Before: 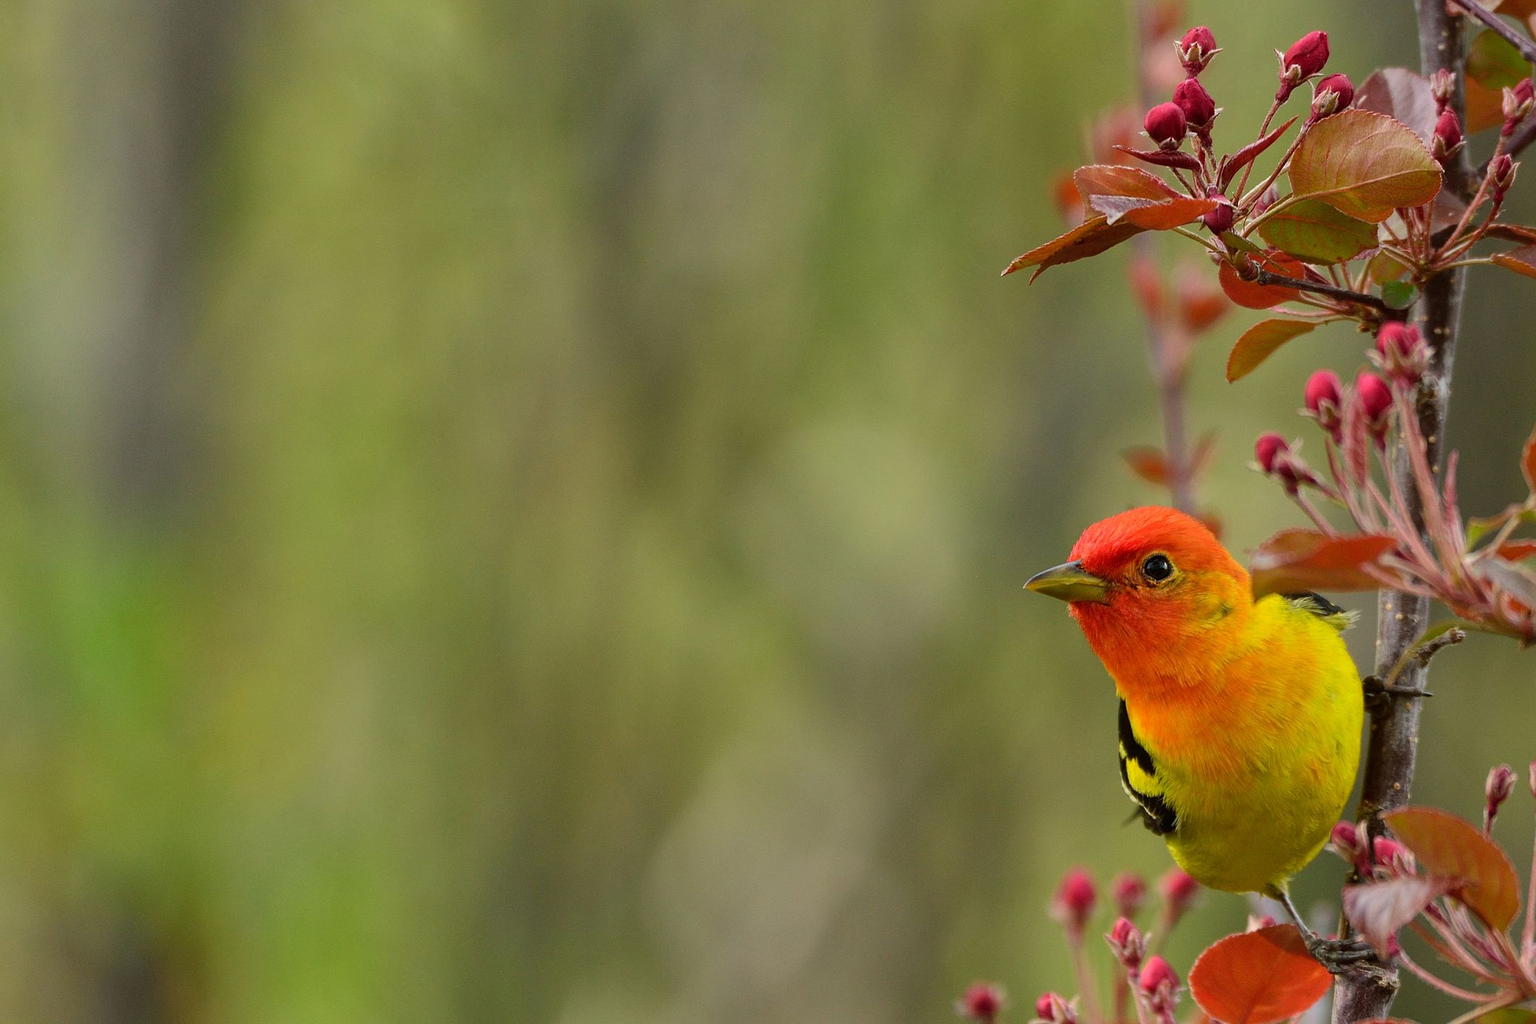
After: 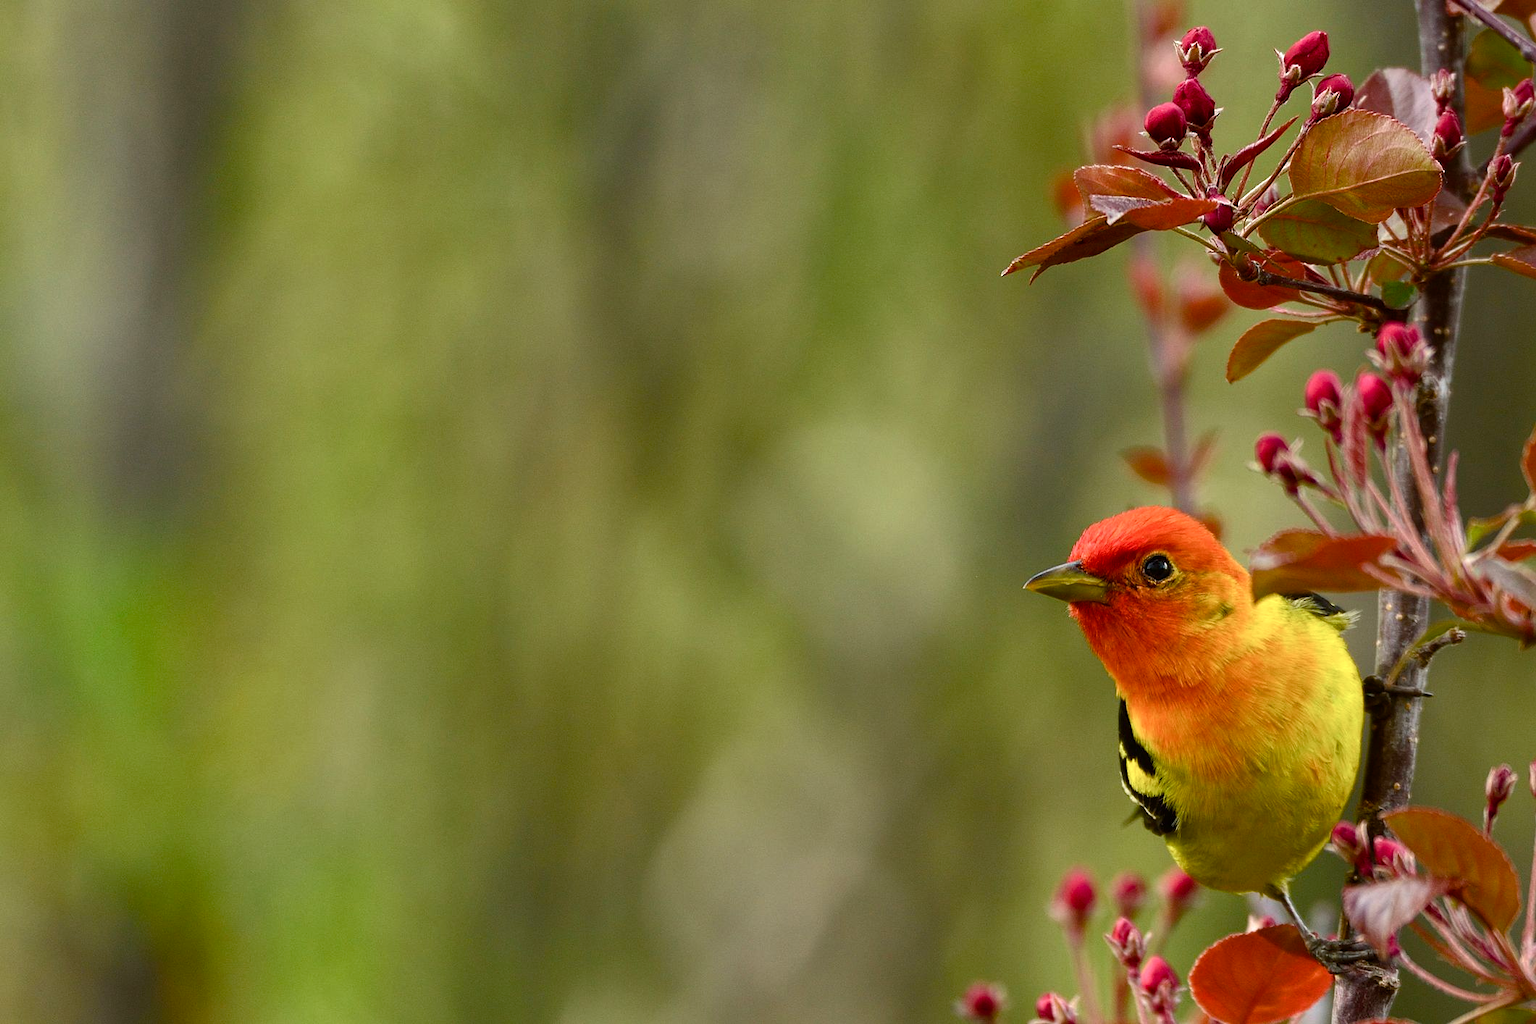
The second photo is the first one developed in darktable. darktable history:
color balance rgb: perceptual saturation grading › global saturation 20%, perceptual saturation grading › highlights -50.591%, perceptual saturation grading › shadows 31.199%, perceptual brilliance grading › highlights 13.906%, perceptual brilliance grading › shadows -19.217%, global vibrance 20%
